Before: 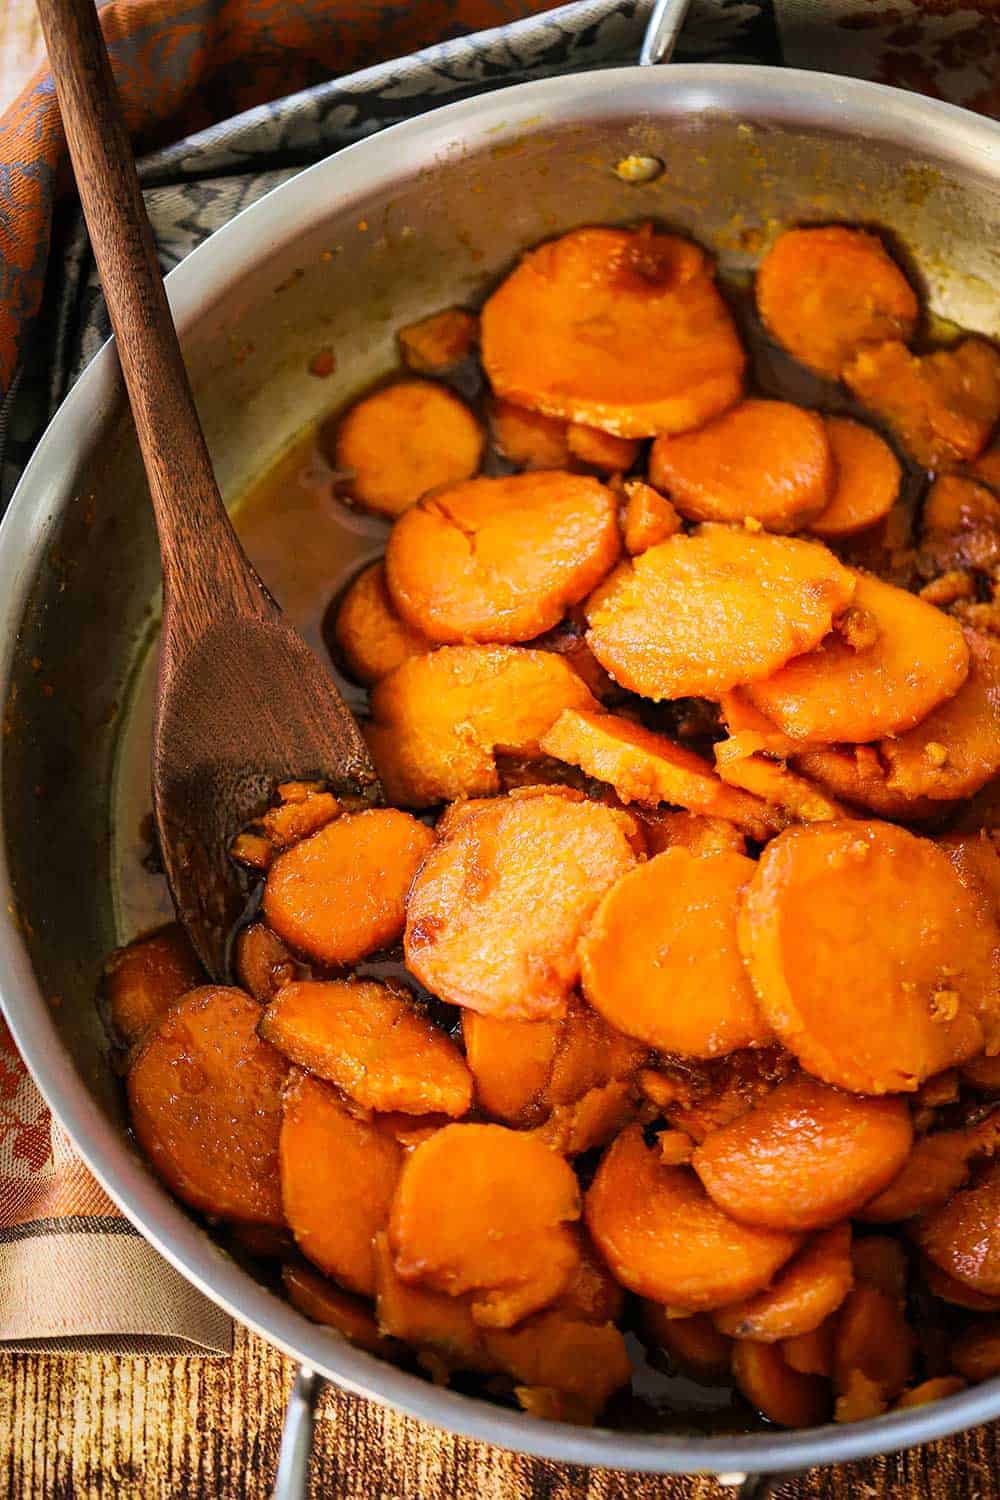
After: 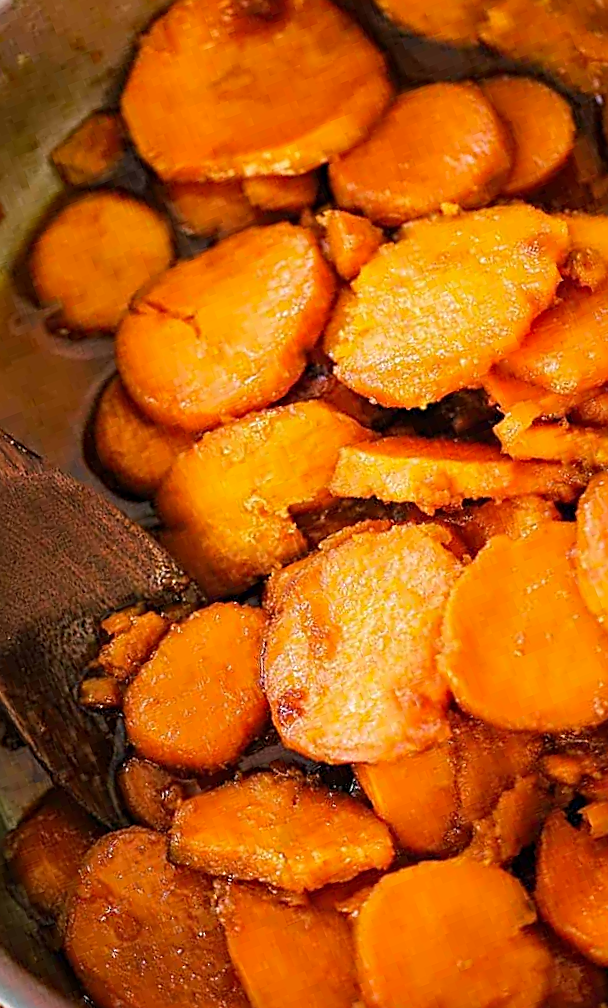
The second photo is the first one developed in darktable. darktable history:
crop and rotate: angle 21°, left 6.718%, right 3.718%, bottom 1.064%
haze removal: compatibility mode true, adaptive false
sharpen: amount 0.497
